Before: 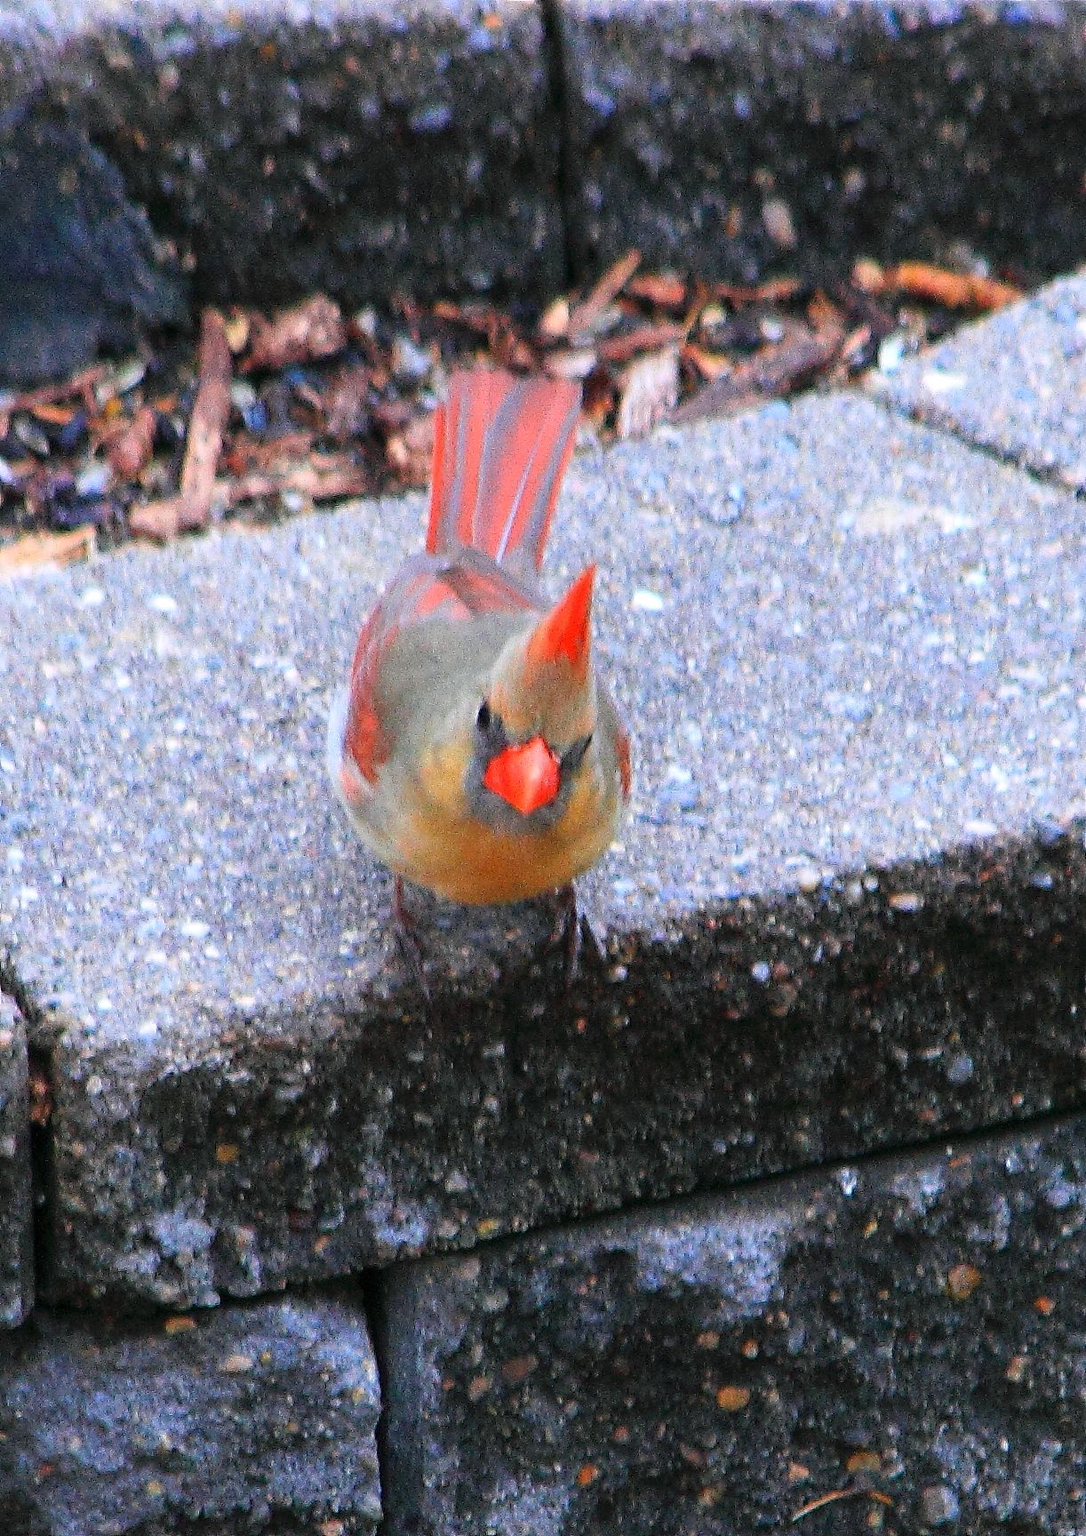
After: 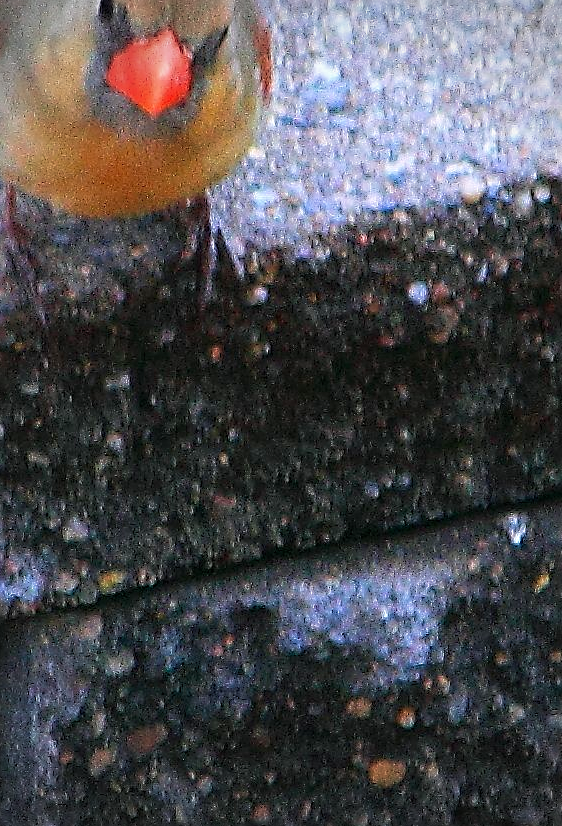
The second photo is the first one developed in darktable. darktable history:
velvia: on, module defaults
sharpen: on, module defaults
crop: left 35.86%, top 46.316%, right 18.096%, bottom 5.841%
vignetting: fall-off radius 32.18%, brightness -0.278
